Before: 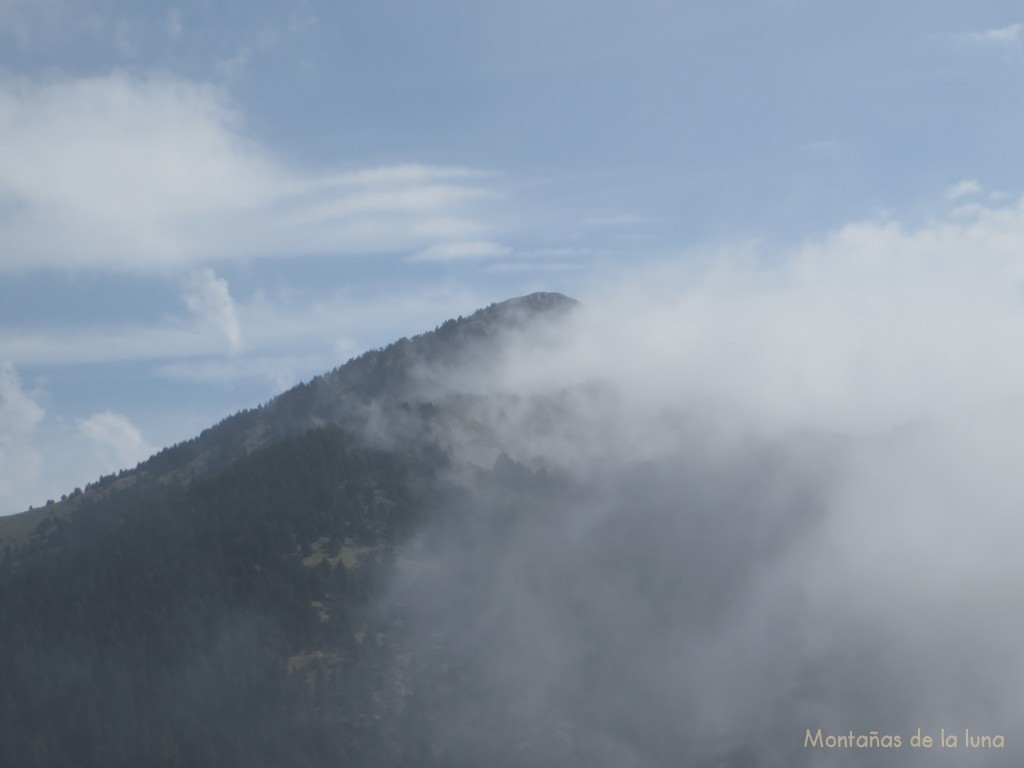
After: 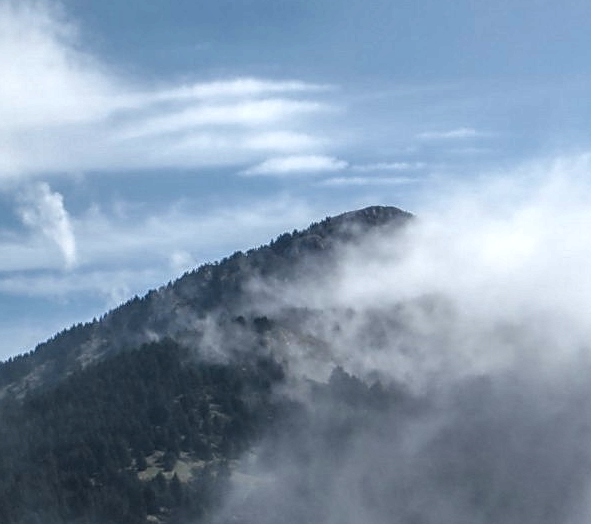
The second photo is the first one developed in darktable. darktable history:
crop: left 16.202%, top 11.208%, right 26.045%, bottom 20.557%
local contrast: highlights 0%, shadows 0%, detail 300%, midtone range 0.3
sharpen: on, module defaults
color balance rgb: linear chroma grading › global chroma 15%, perceptual saturation grading › global saturation 30%
